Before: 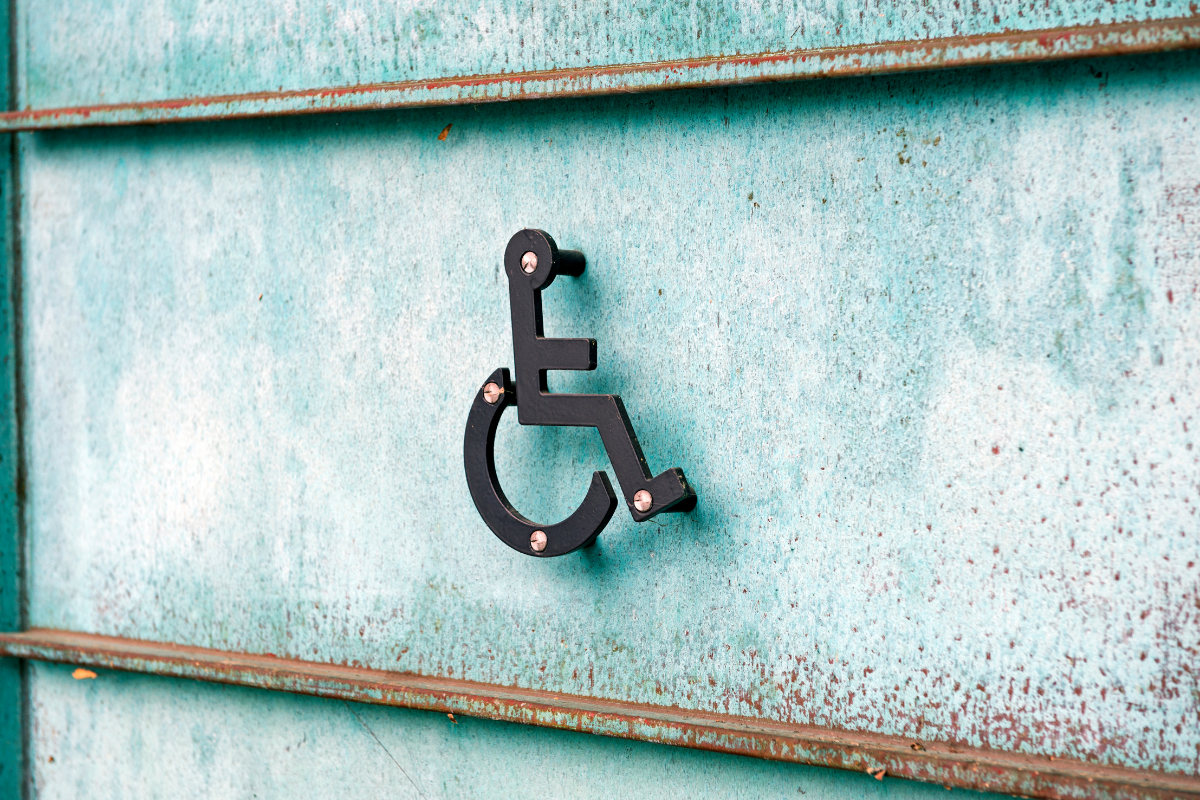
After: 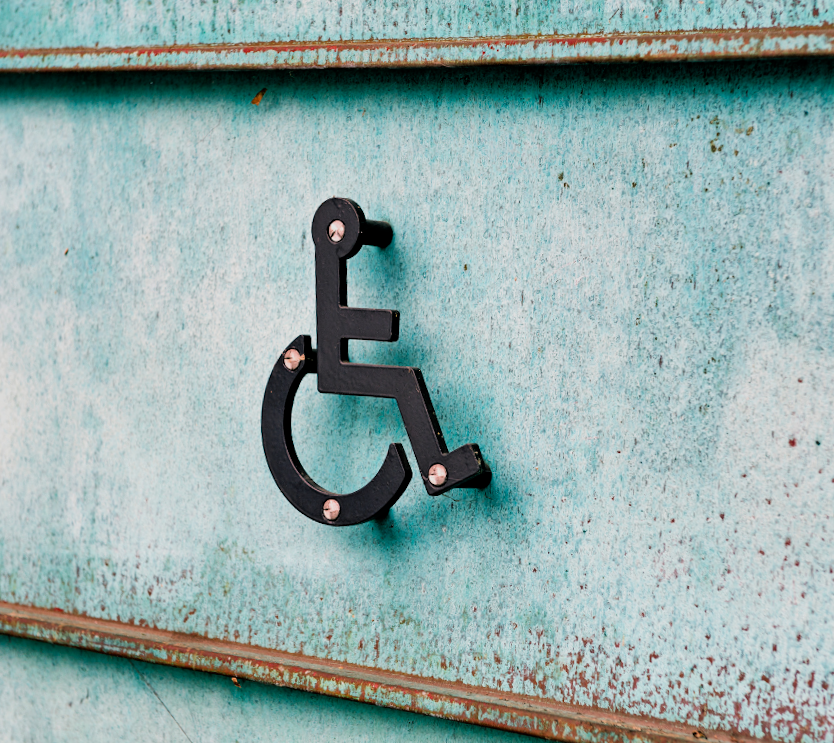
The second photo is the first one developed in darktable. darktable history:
tone equalizer: -7 EV 0.093 EV
filmic rgb: black relative exposure -7.97 EV, white relative exposure 4.06 EV, hardness 4.13, latitude 50.14%, contrast 1.101, add noise in highlights 0, color science v3 (2019), use custom middle-gray values true, contrast in highlights soft
shadows and highlights: soften with gaussian
crop and rotate: angle -2.95°, left 14.188%, top 0.016%, right 11.026%, bottom 0.02%
